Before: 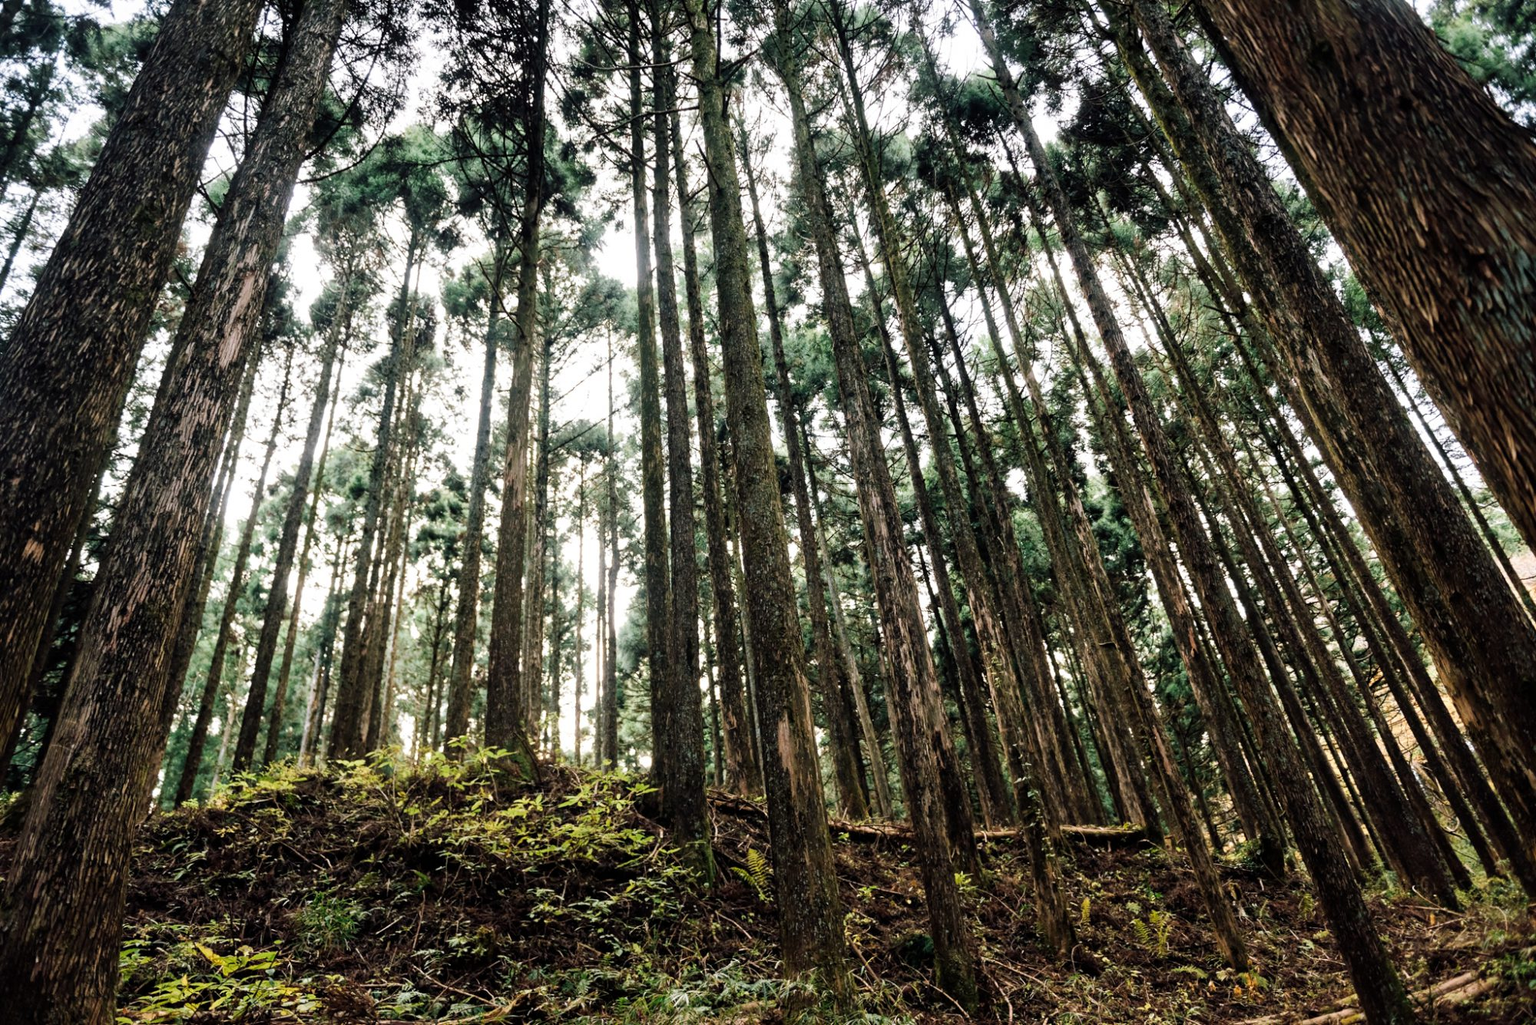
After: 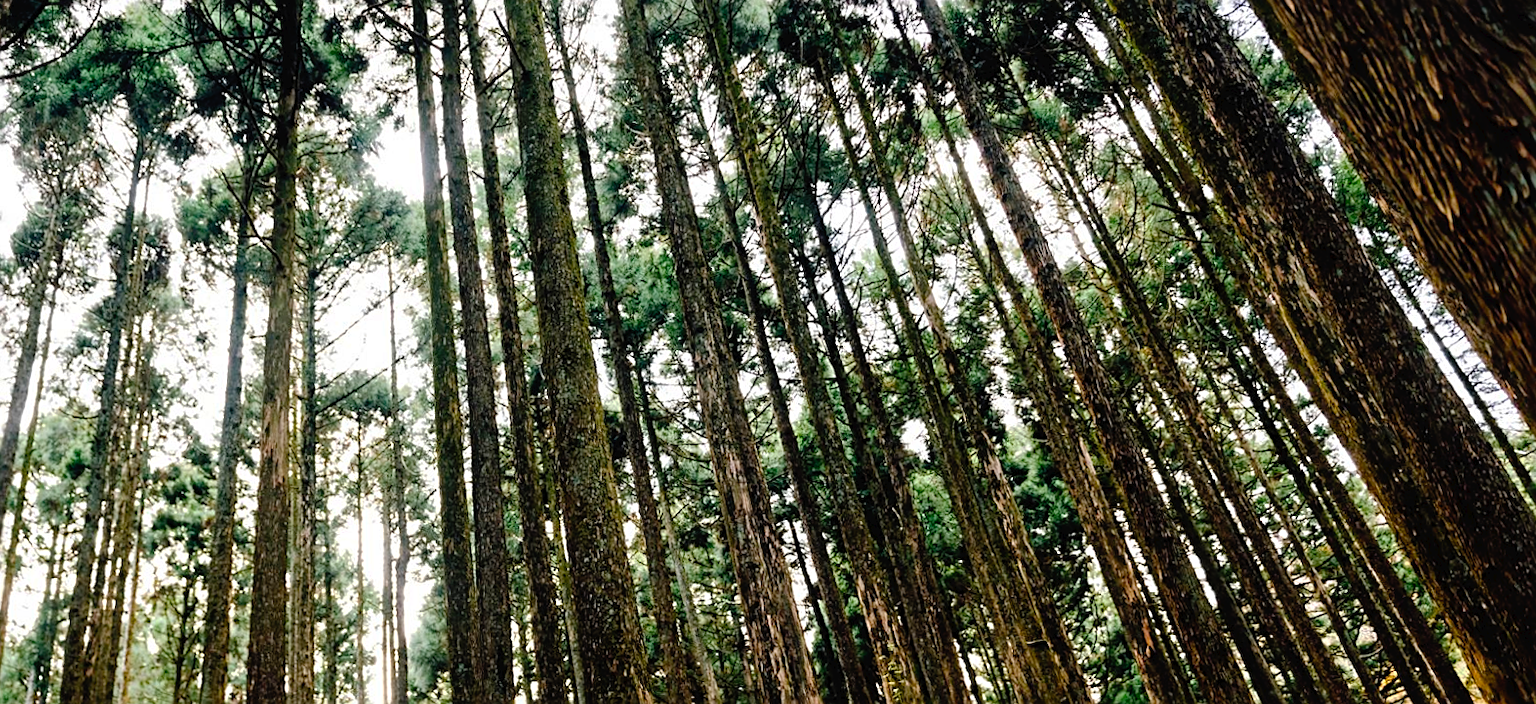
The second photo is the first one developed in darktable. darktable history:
color balance rgb: linear chroma grading › global chroma 15%, perceptual saturation grading › global saturation 30%
tone curve: curves: ch0 [(0, 0) (0.003, 0.018) (0.011, 0.019) (0.025, 0.02) (0.044, 0.024) (0.069, 0.034) (0.1, 0.049) (0.136, 0.082) (0.177, 0.136) (0.224, 0.196) (0.277, 0.263) (0.335, 0.329) (0.399, 0.401) (0.468, 0.473) (0.543, 0.546) (0.623, 0.625) (0.709, 0.698) (0.801, 0.779) (0.898, 0.867) (1, 1)], preserve colors none
crop: left 18.38%, top 11.092%, right 2.134%, bottom 33.217%
sharpen: on, module defaults
rotate and perspective: rotation -1.32°, lens shift (horizontal) -0.031, crop left 0.015, crop right 0.985, crop top 0.047, crop bottom 0.982
